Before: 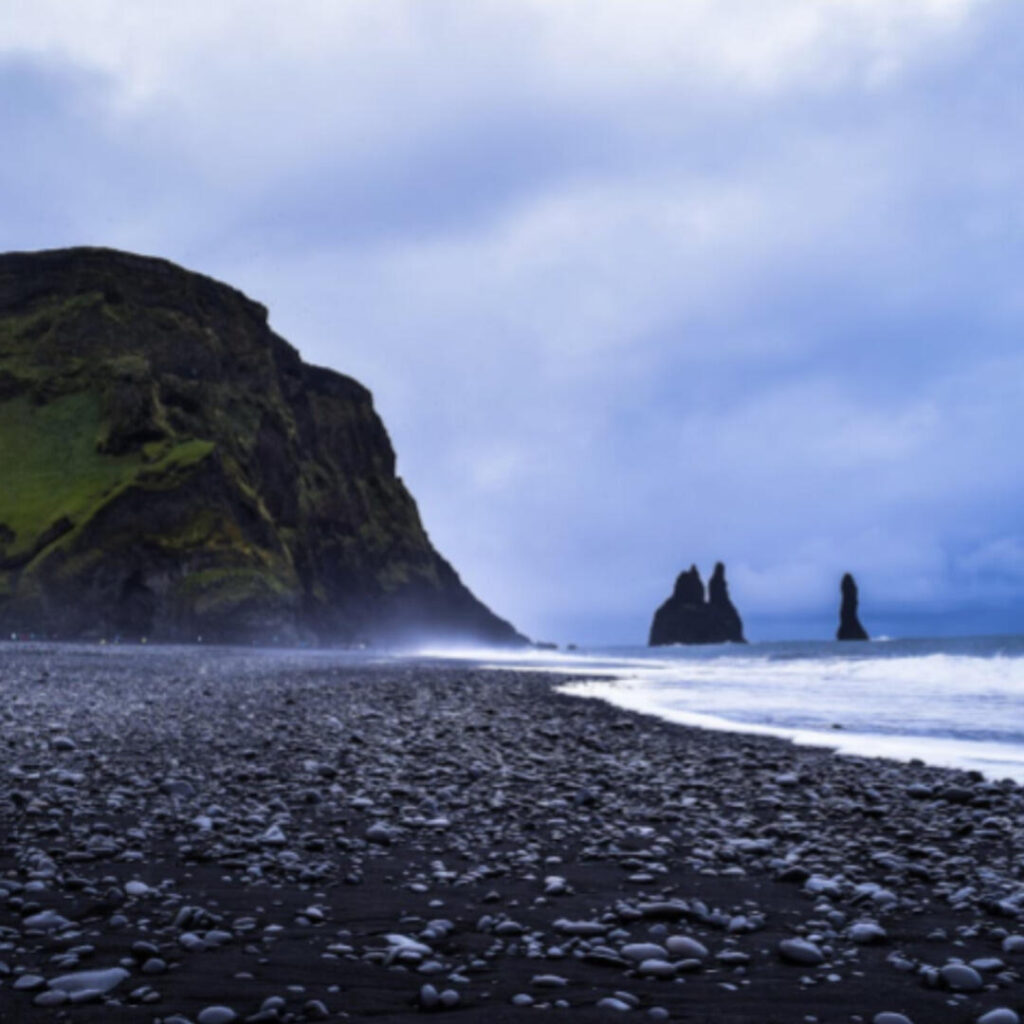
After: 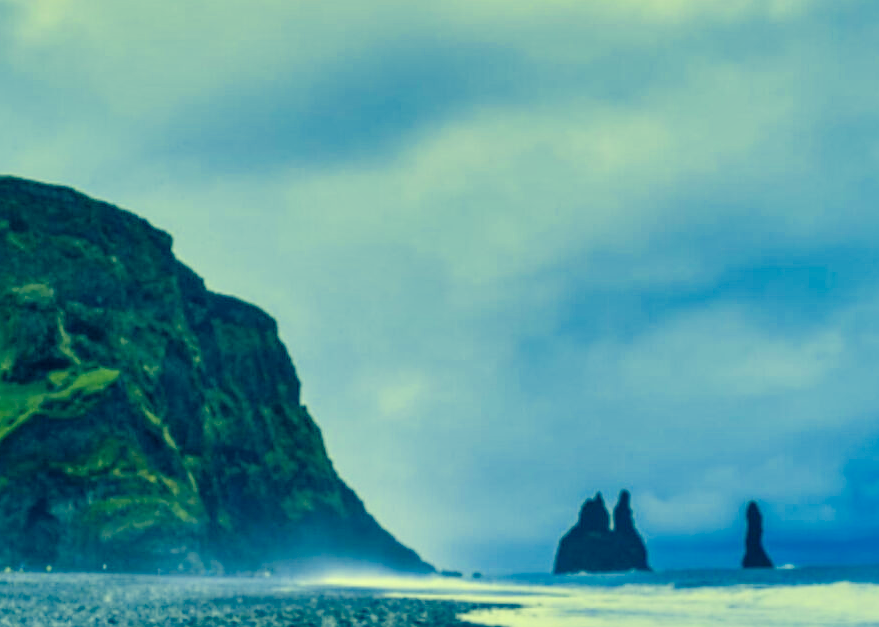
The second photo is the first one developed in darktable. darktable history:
filmic rgb: middle gray luminance 4.07%, black relative exposure -13.04 EV, white relative exposure 5.02 EV, threshold 6 EV, target black luminance 0%, hardness 5.17, latitude 59.48%, contrast 0.759, highlights saturation mix 5.96%, shadows ↔ highlights balance 26.36%, color science v6 (2022), enable highlight reconstruction true
local contrast: highlights 61%, detail 143%, midtone range 0.434
sharpen: radius 0.98, amount 0.612
exposure: exposure 1.001 EV, compensate highlight preservation false
shadows and highlights: soften with gaussian
color correction: highlights a* -15.12, highlights b* 39.97, shadows a* -39.95, shadows b* -26.81
crop and rotate: left 9.279%, top 7.116%, right 4.871%, bottom 31.633%
